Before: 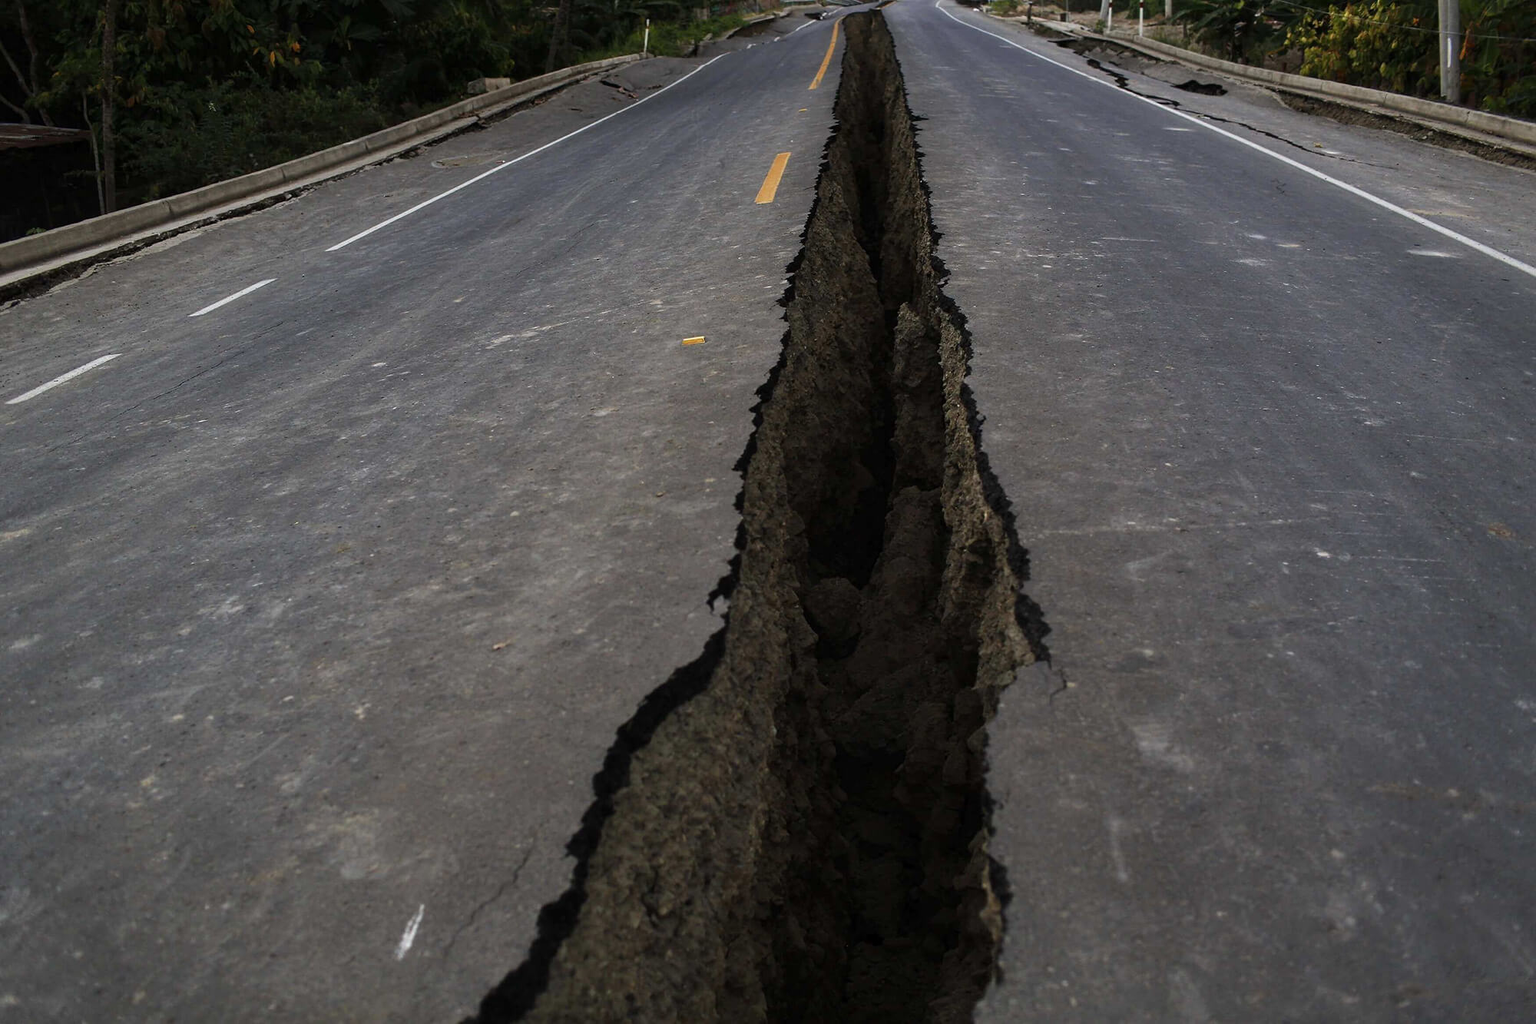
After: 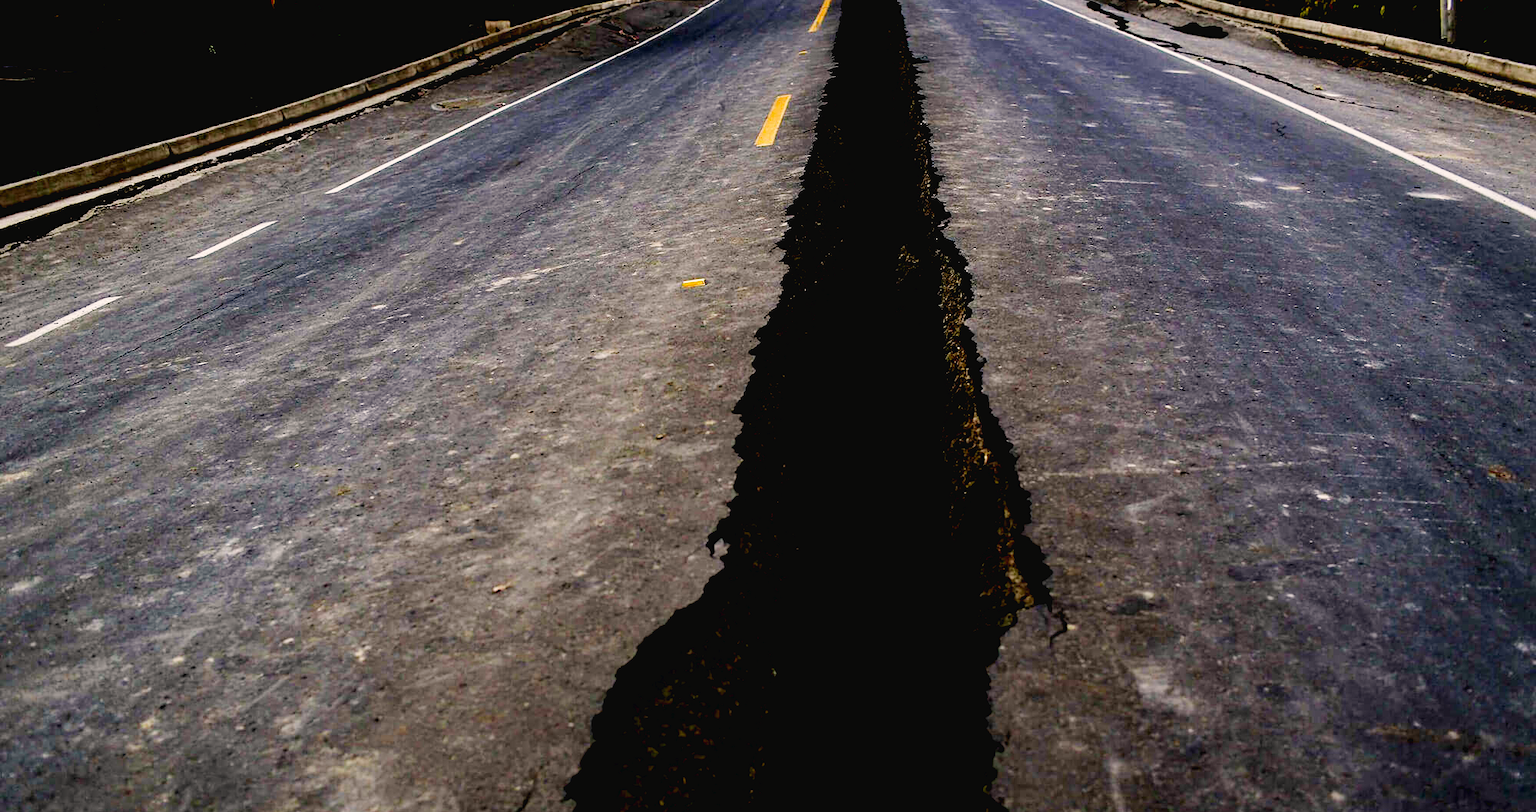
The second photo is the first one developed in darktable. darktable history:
color correction: highlights a* 3.79, highlights b* 5.15
crop and rotate: top 5.651%, bottom 14.919%
exposure: black level correction 0.045, exposure -0.23 EV, compensate exposure bias true, compensate highlight preservation false
base curve: curves: ch0 [(0, 0.003) (0.001, 0.002) (0.006, 0.004) (0.02, 0.022) (0.048, 0.086) (0.094, 0.234) (0.162, 0.431) (0.258, 0.629) (0.385, 0.8) (0.548, 0.918) (0.751, 0.988) (1, 1)], preserve colors none
